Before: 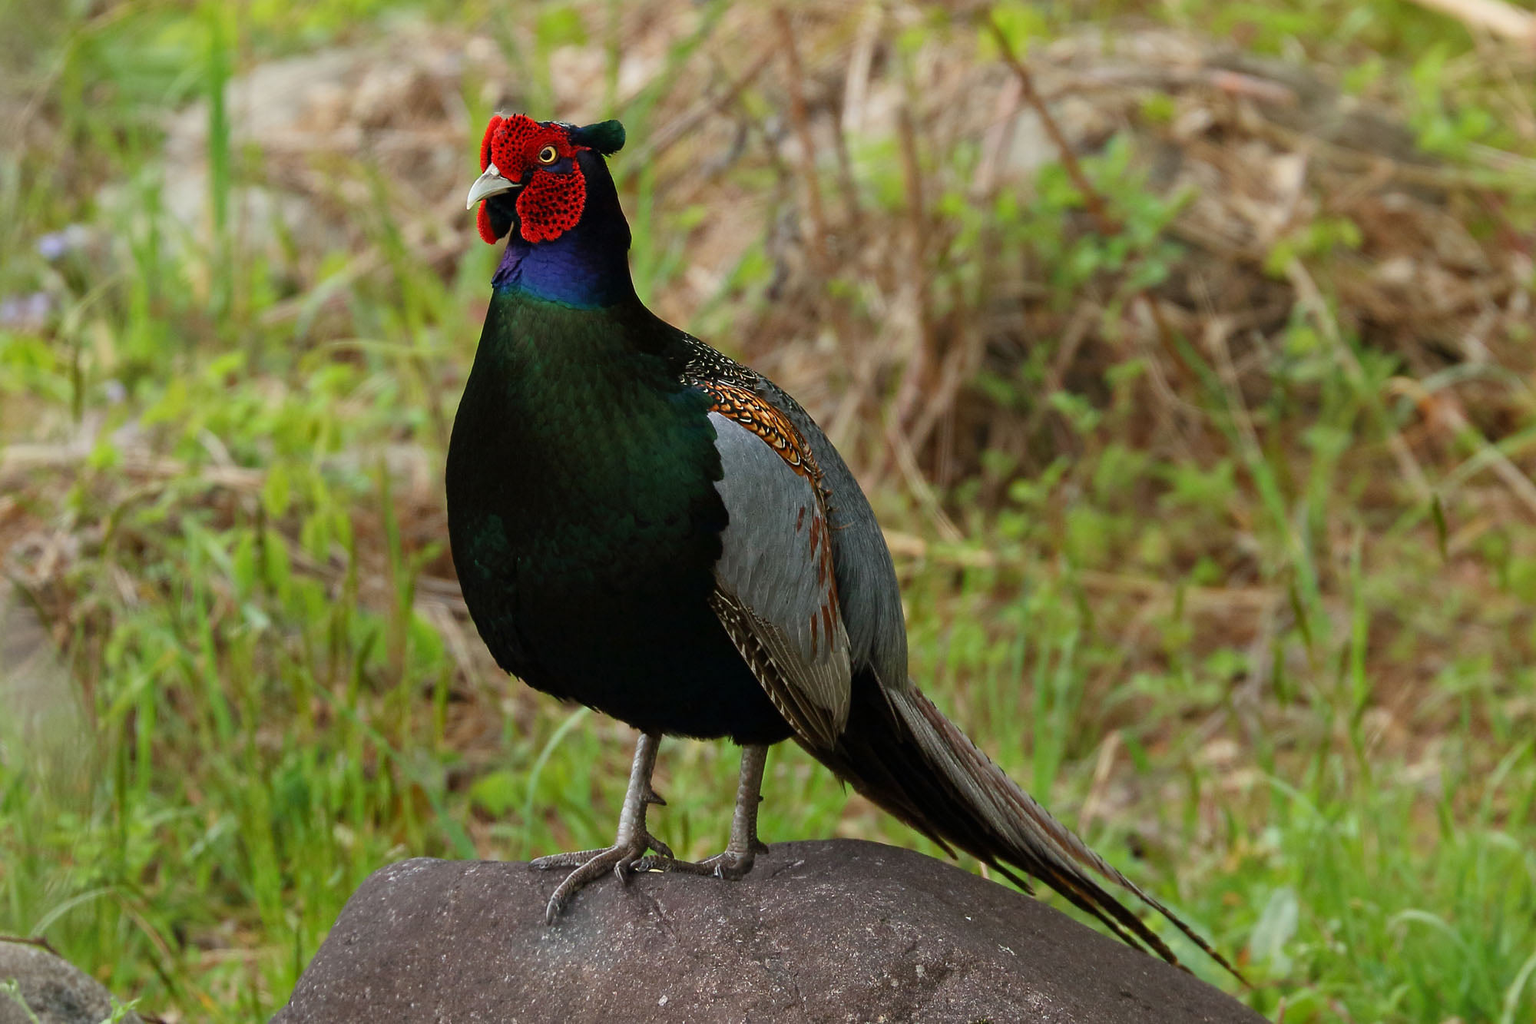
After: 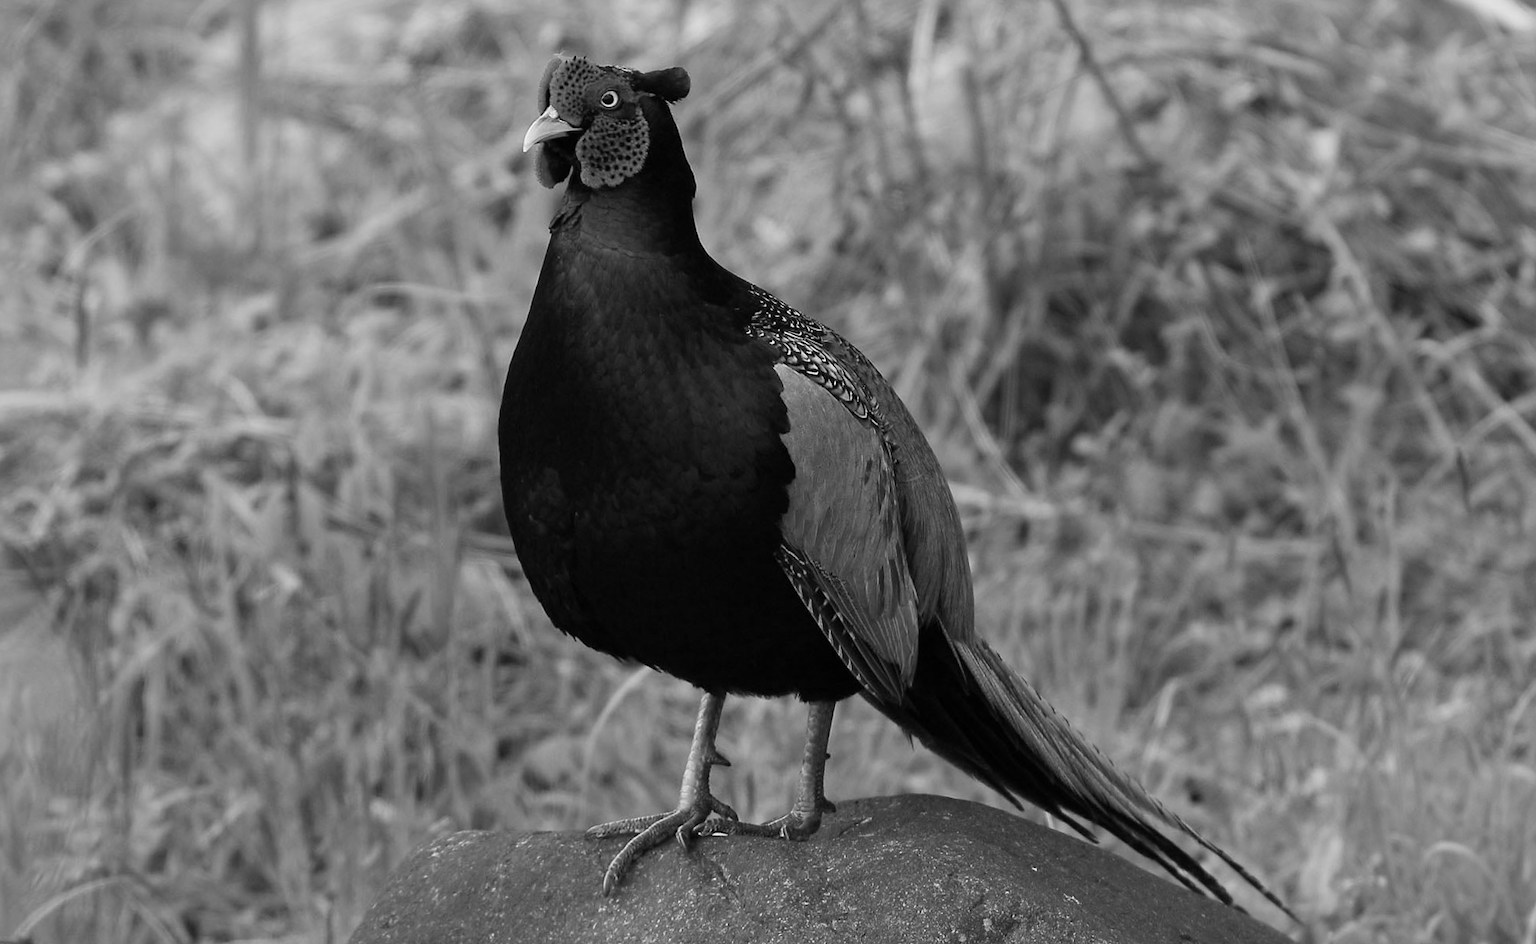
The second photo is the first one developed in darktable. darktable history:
rotate and perspective: rotation -0.013°, lens shift (vertical) -0.027, lens shift (horizontal) 0.178, crop left 0.016, crop right 0.989, crop top 0.082, crop bottom 0.918
color balance rgb: on, module defaults
monochrome: on, module defaults
